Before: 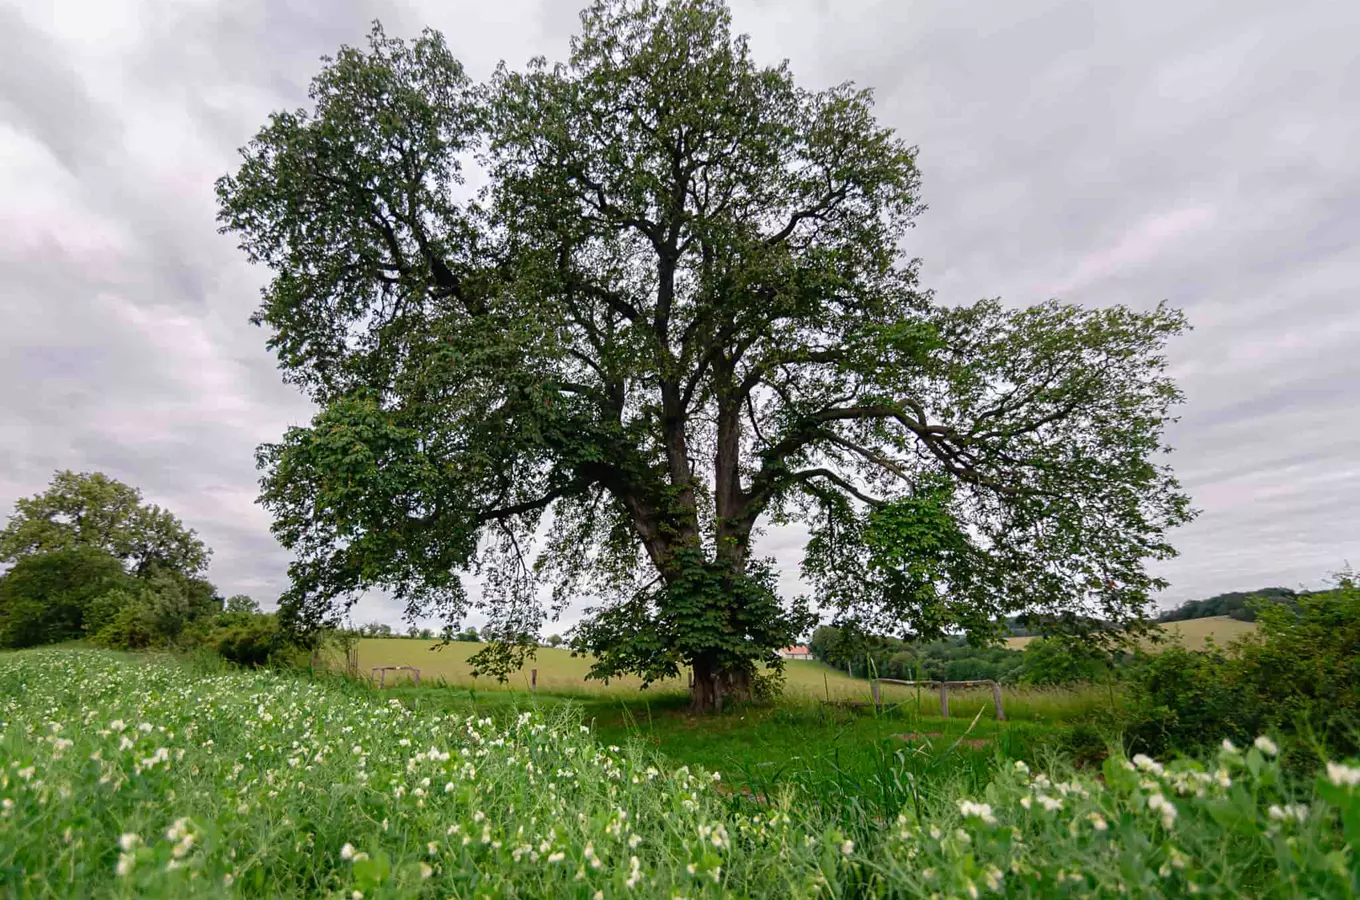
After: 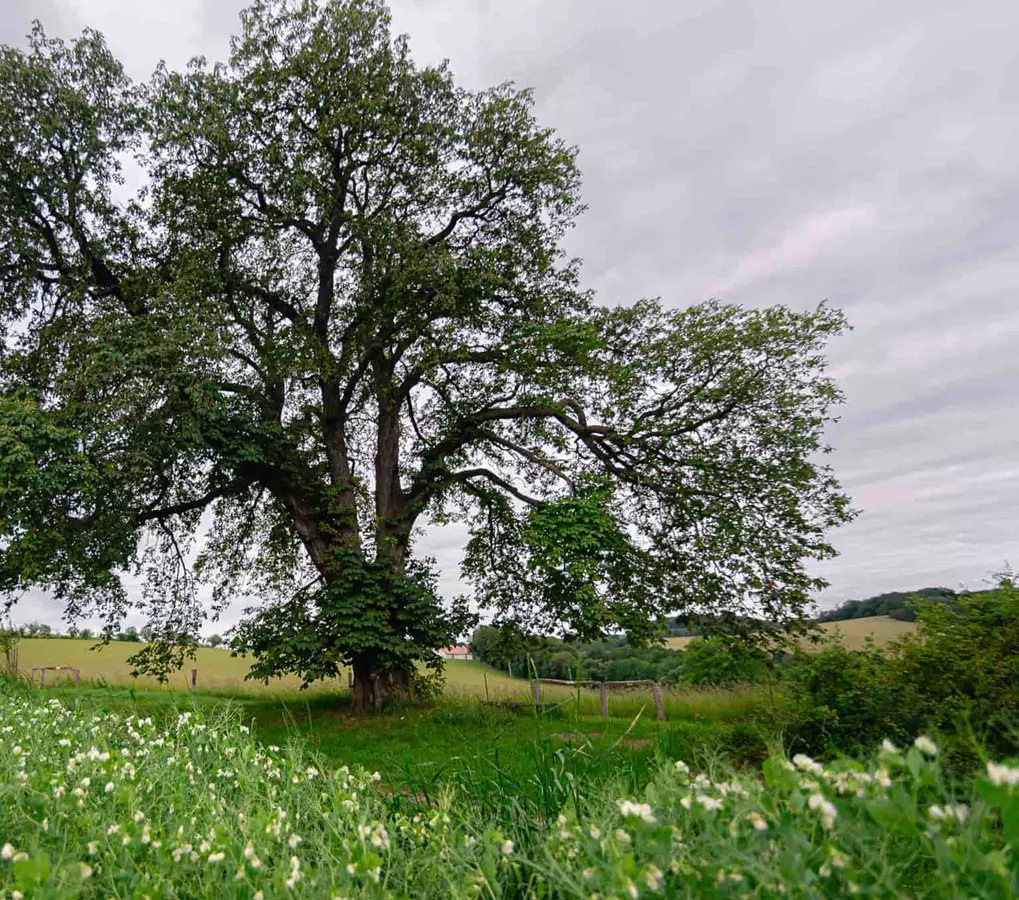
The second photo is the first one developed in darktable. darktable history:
crop and rotate: left 25.063%
